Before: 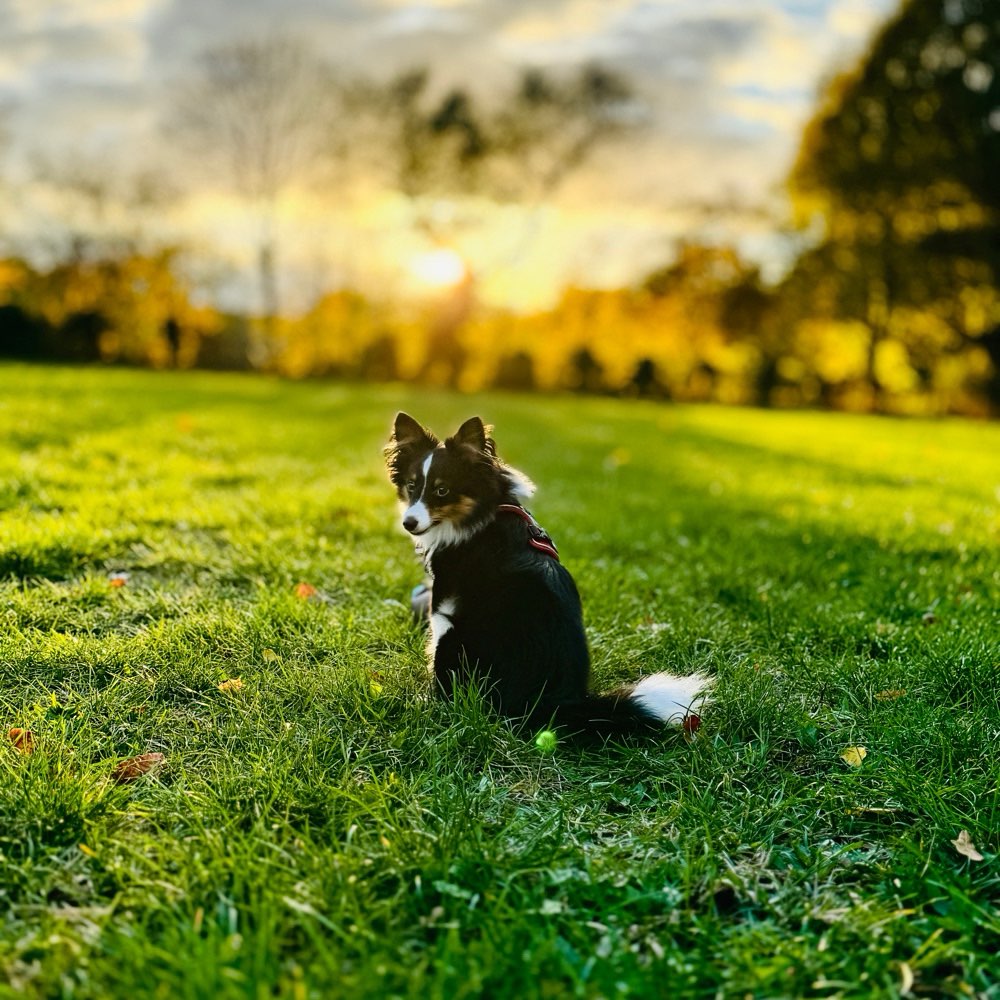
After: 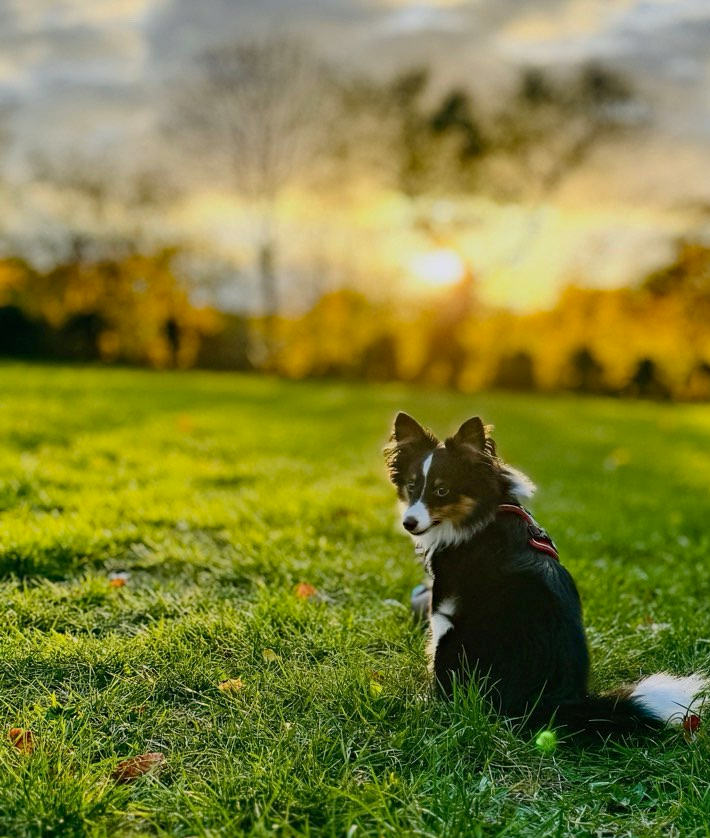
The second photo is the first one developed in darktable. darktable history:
tone equalizer: -8 EV 0.224 EV, -7 EV 0.456 EV, -6 EV 0.404 EV, -5 EV 0.267 EV, -3 EV -0.266 EV, -2 EV -0.398 EV, -1 EV -0.418 EV, +0 EV -0.24 EV, mask exposure compensation -0.51 EV
haze removal: compatibility mode true, adaptive false
crop: right 28.912%, bottom 16.121%
